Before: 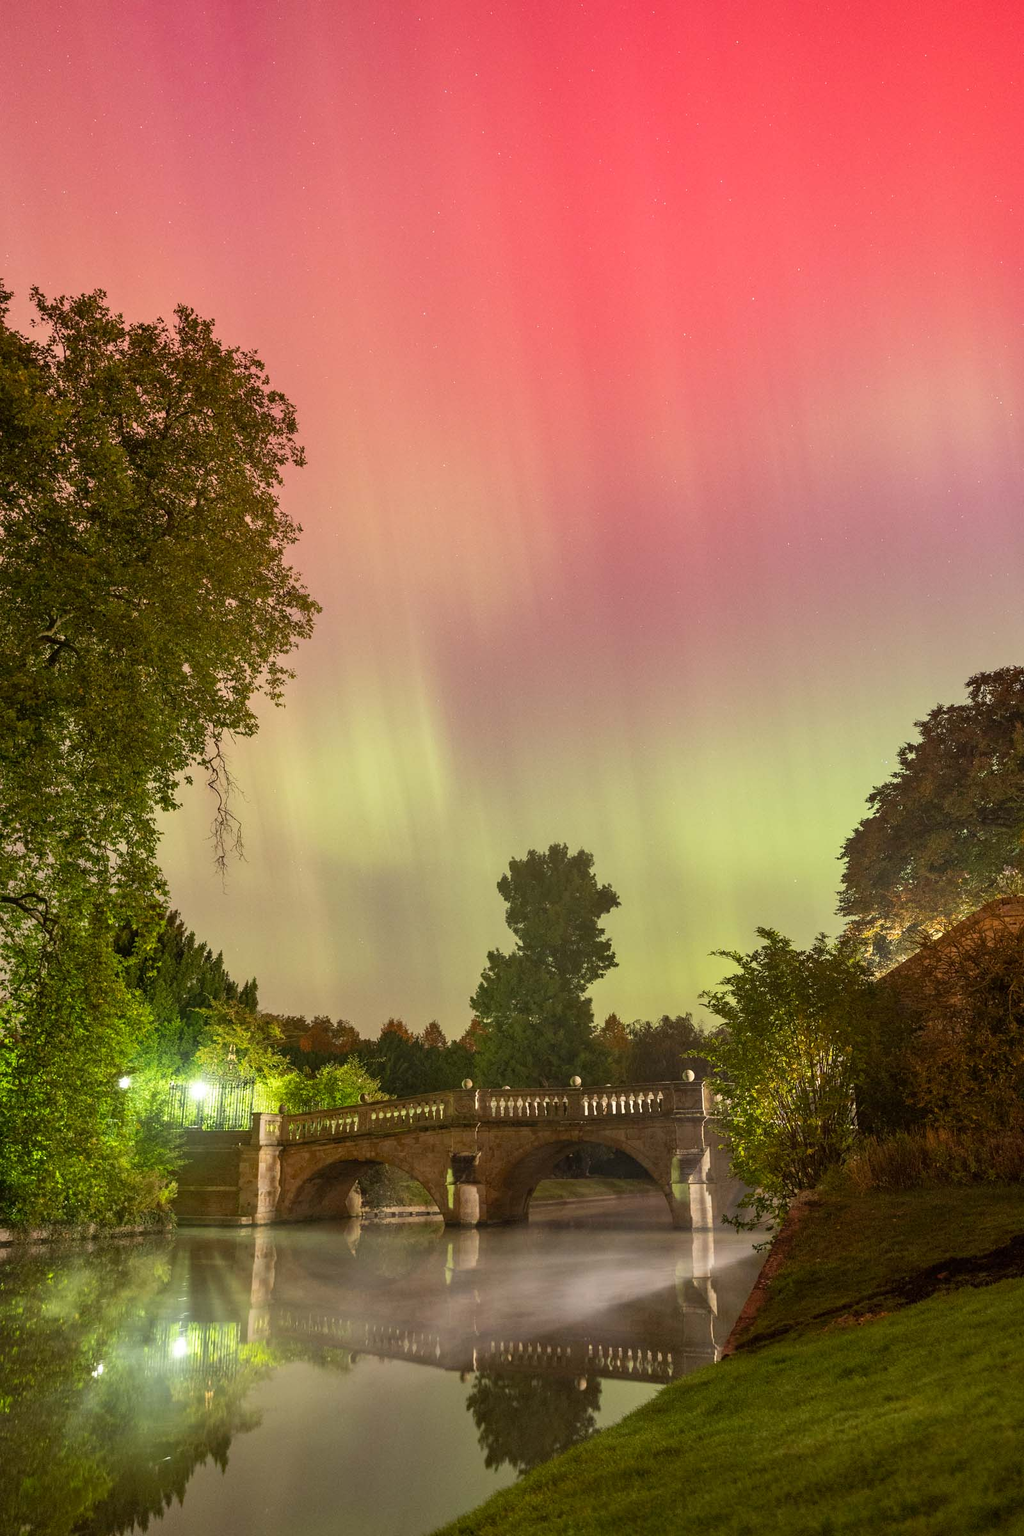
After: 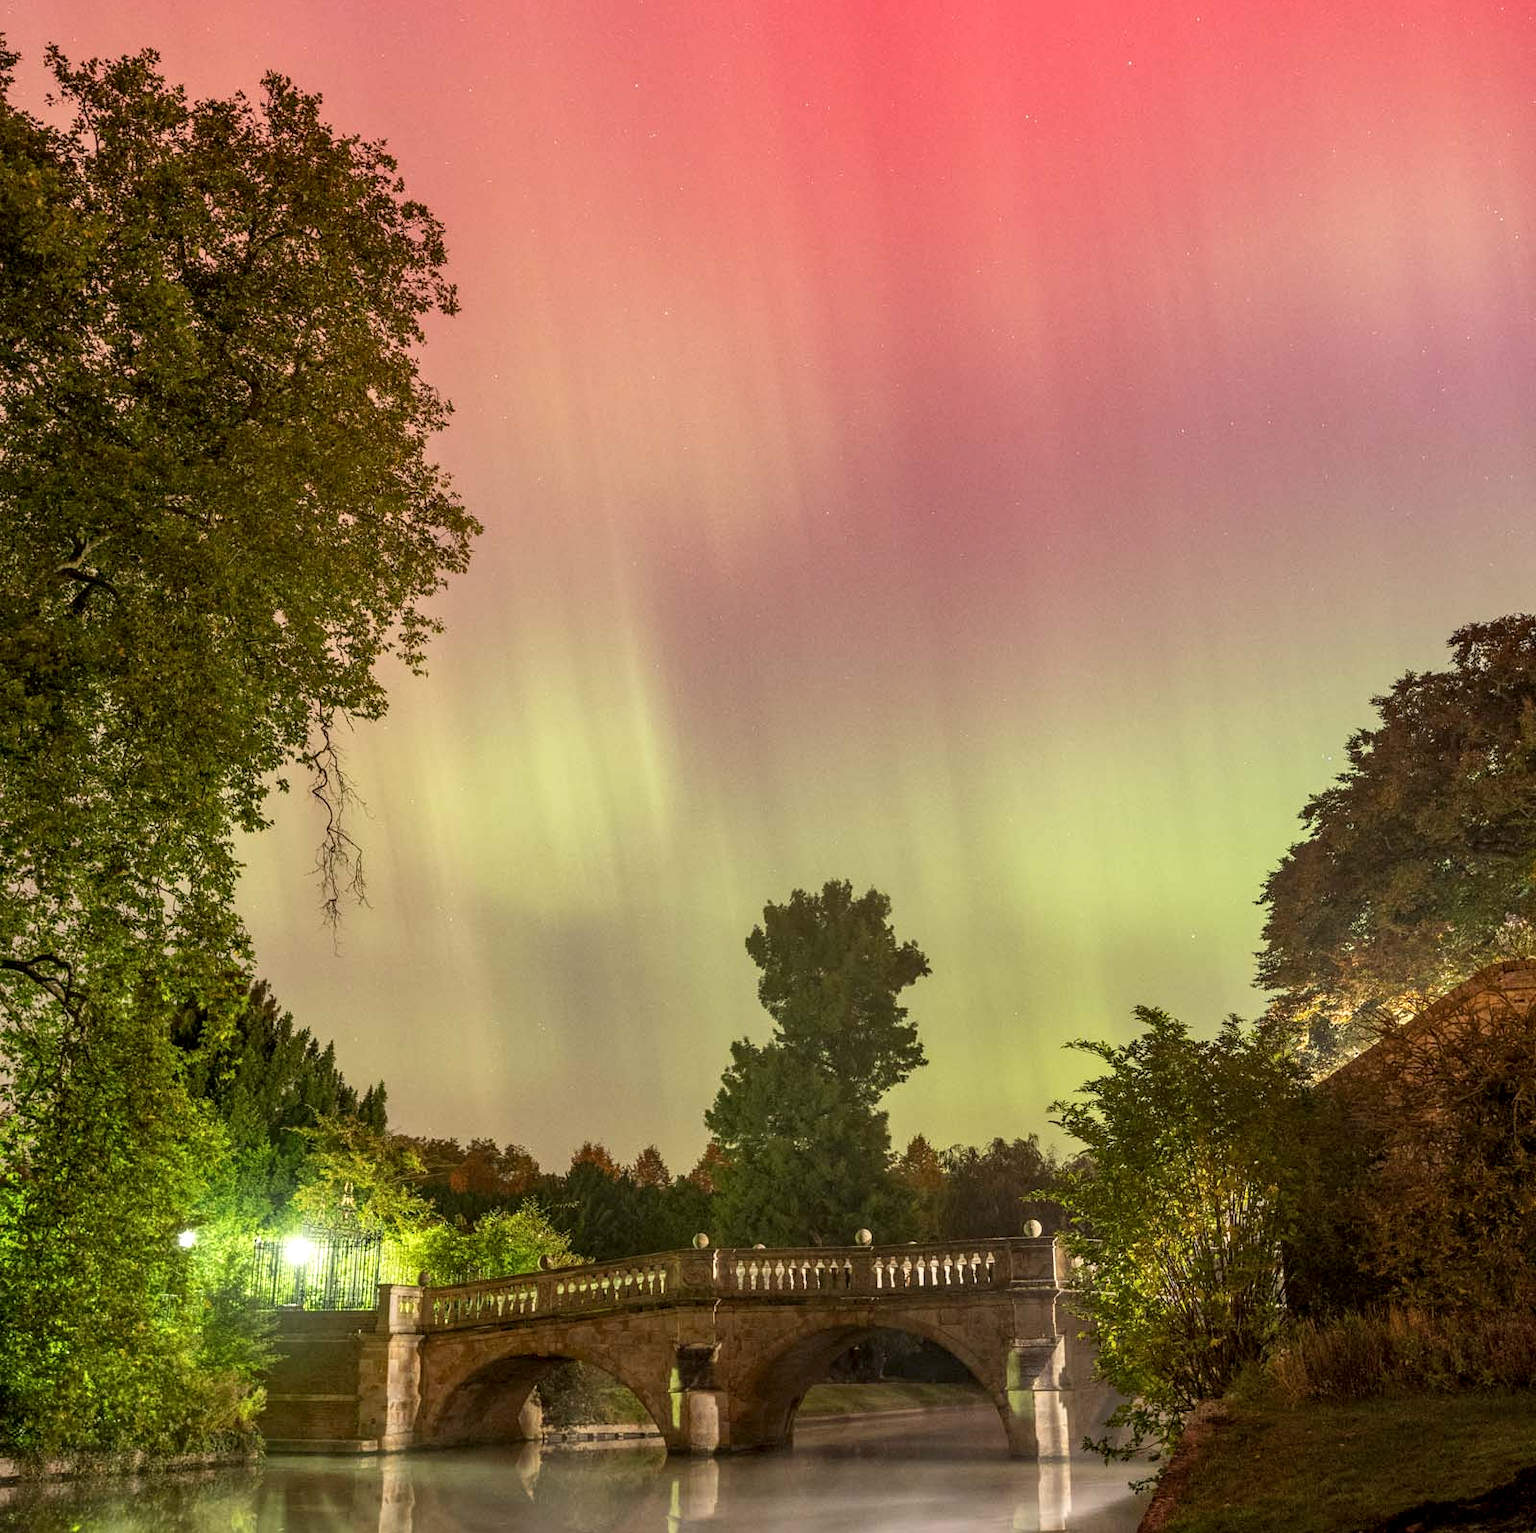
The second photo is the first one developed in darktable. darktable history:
local contrast: detail 130%
crop: top 16.727%, bottom 16.727%
